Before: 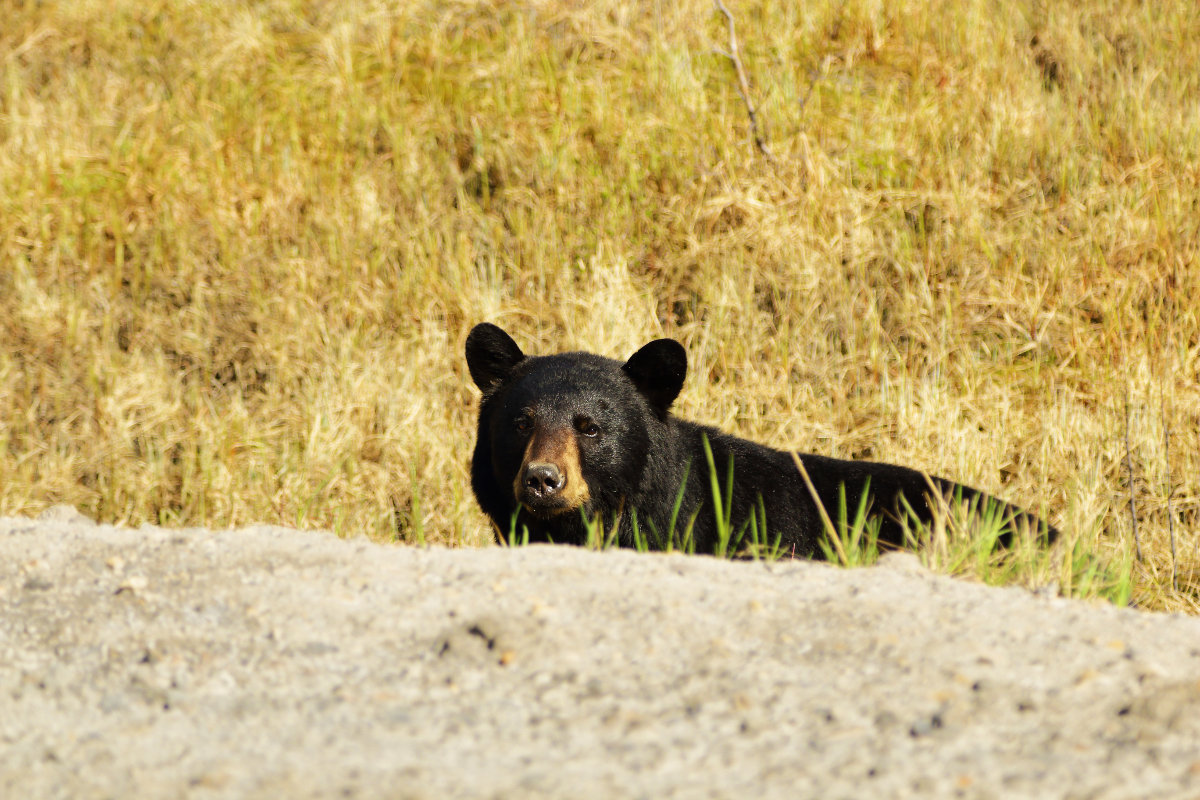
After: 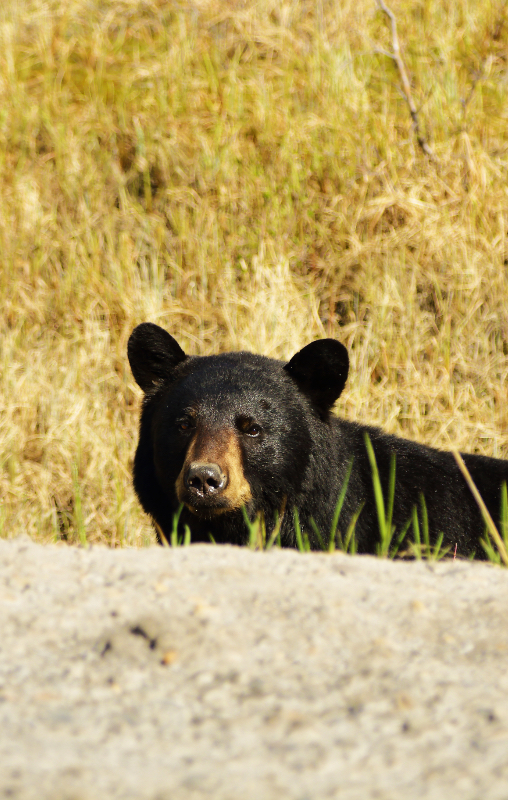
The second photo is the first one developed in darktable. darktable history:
crop: left 28.179%, right 29.461%
